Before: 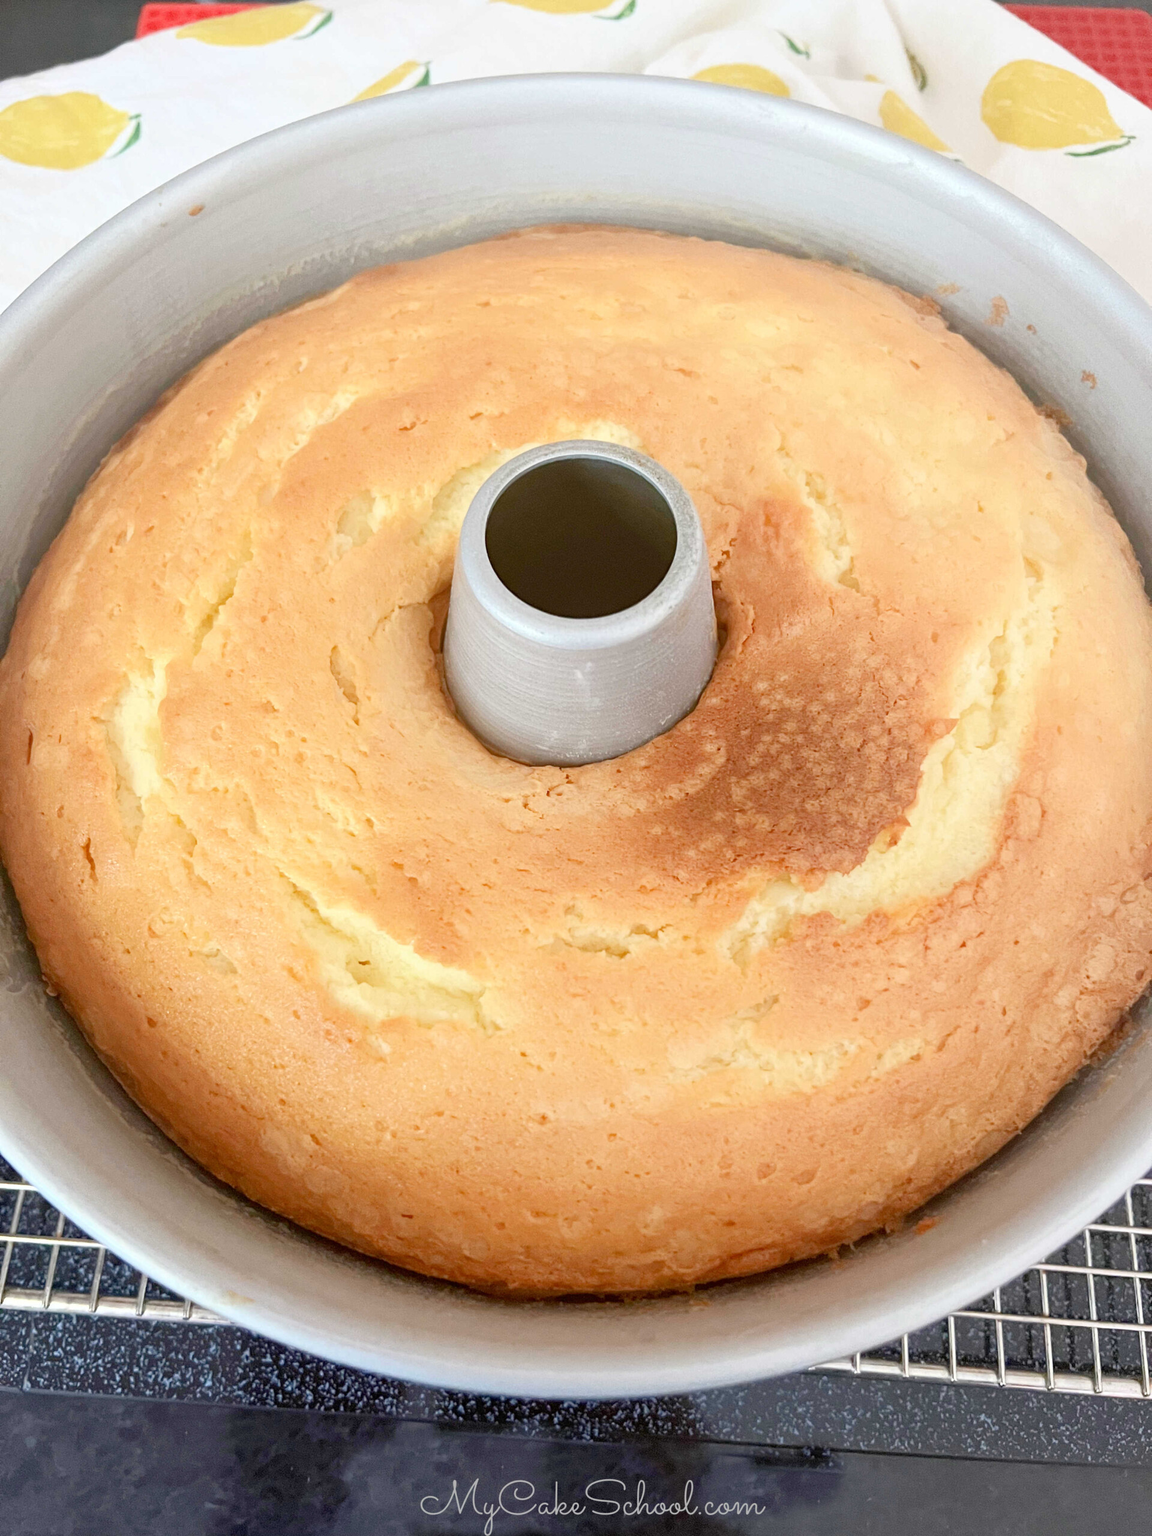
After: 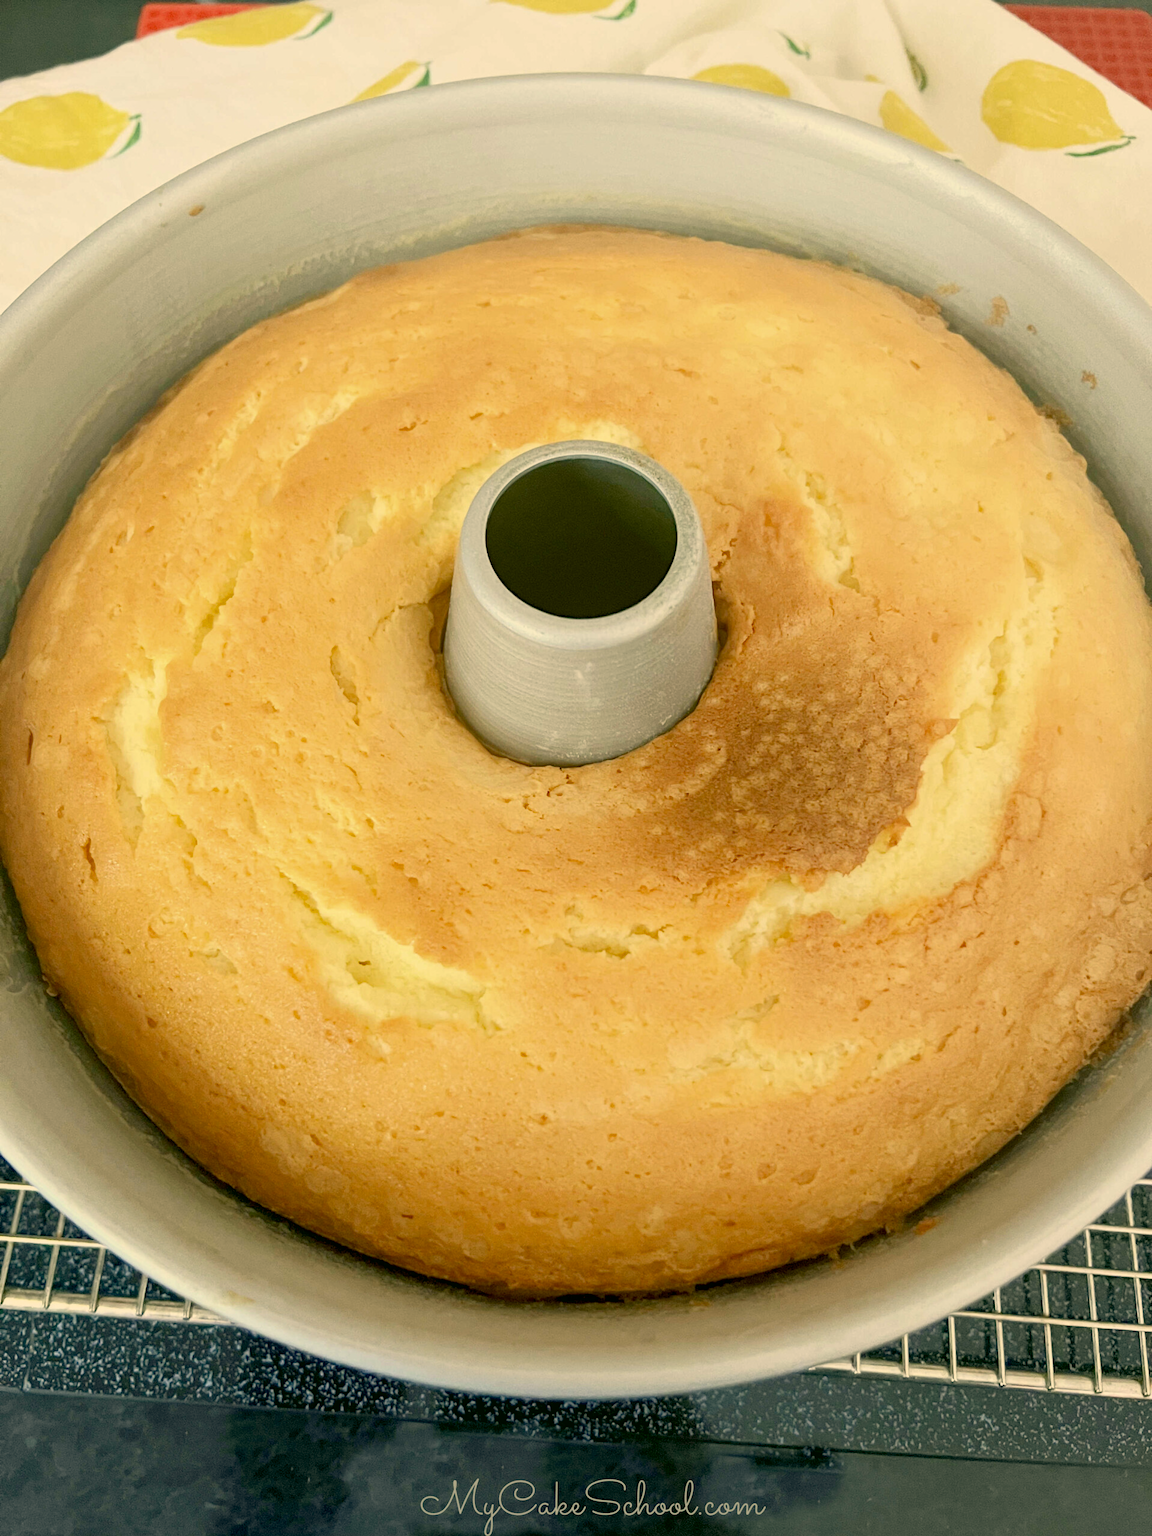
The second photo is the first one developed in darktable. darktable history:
exposure: black level correction 0.006, exposure -0.226 EV, compensate highlight preservation false
color correction: highlights a* 5.3, highlights b* 24.26, shadows a* -15.58, shadows b* 4.02
white balance: emerald 1
contrast brightness saturation: contrast 0.01, saturation -0.05
